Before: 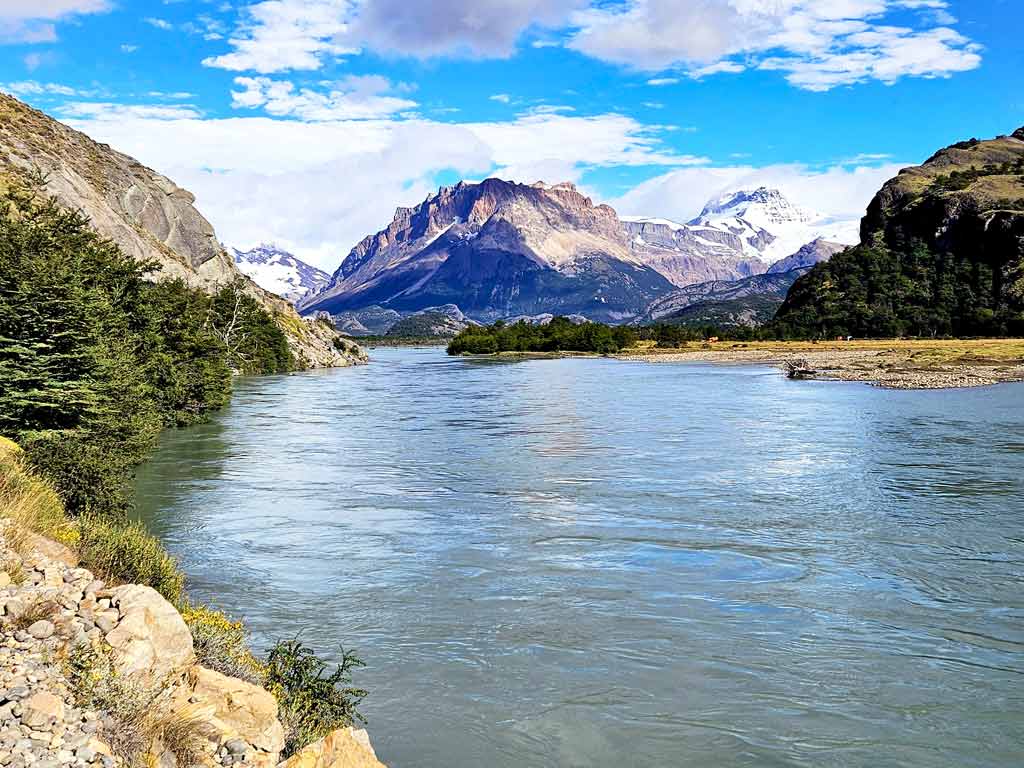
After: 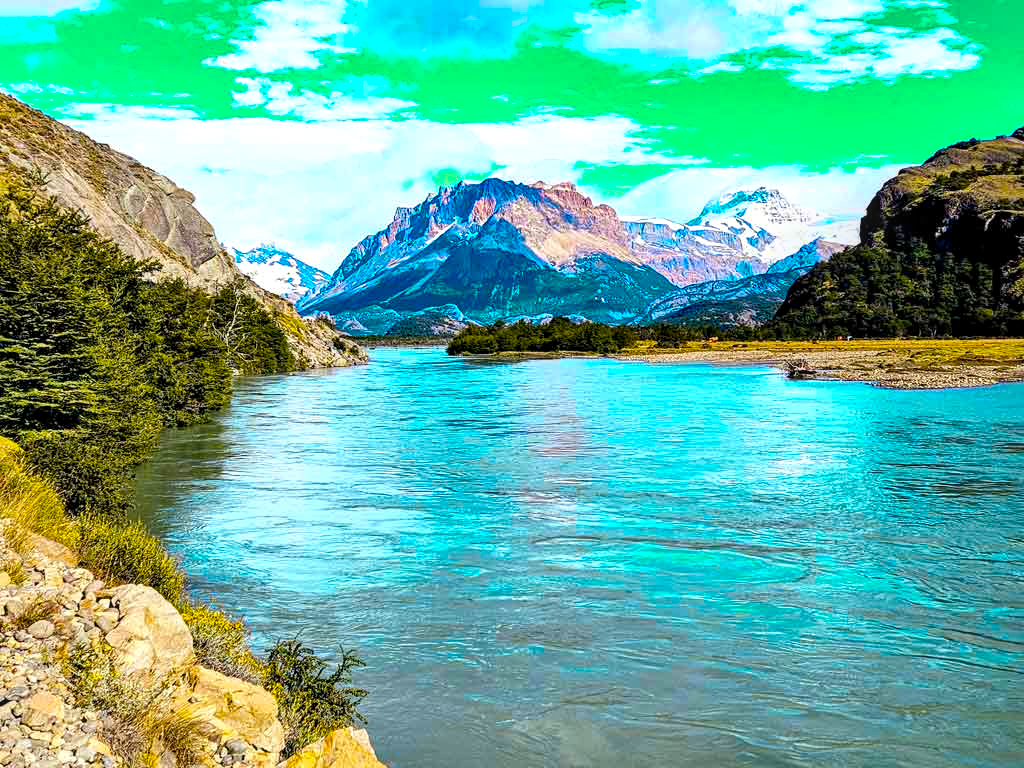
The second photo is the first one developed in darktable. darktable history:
local contrast: detail 130%
color balance rgb: linear chroma grading › global chroma 15%, perceptual saturation grading › global saturation 30%
color zones: curves: ch0 [(0.254, 0.492) (0.724, 0.62)]; ch1 [(0.25, 0.528) (0.719, 0.796)]; ch2 [(0, 0.472) (0.25, 0.5) (0.73, 0.184)]
